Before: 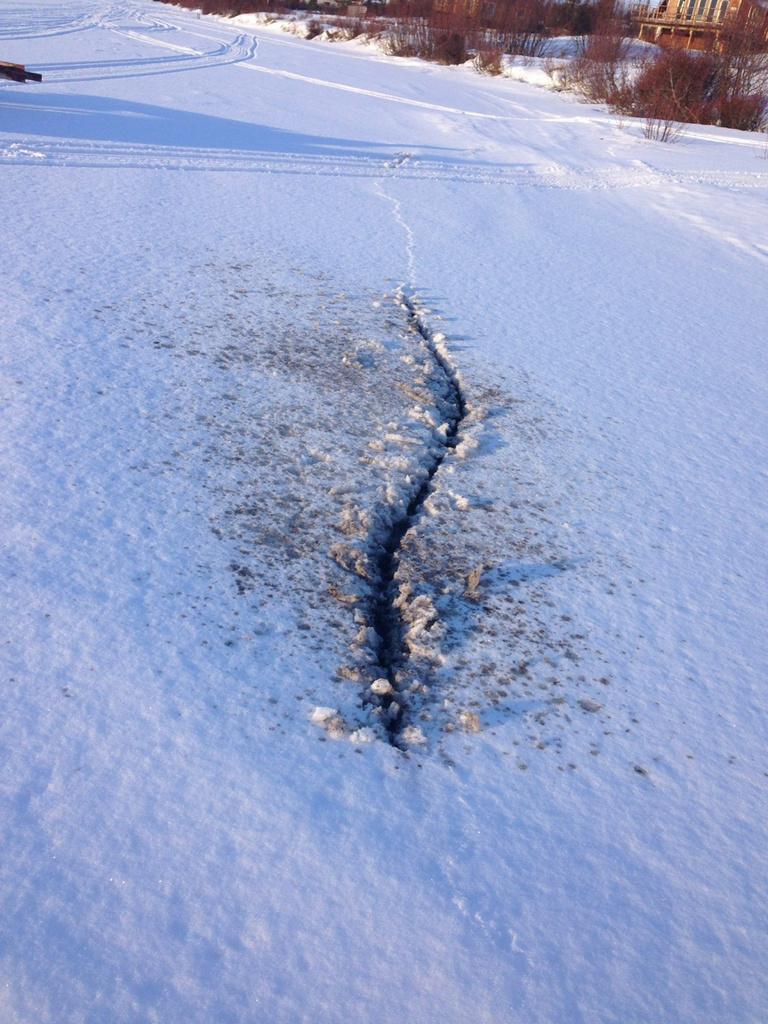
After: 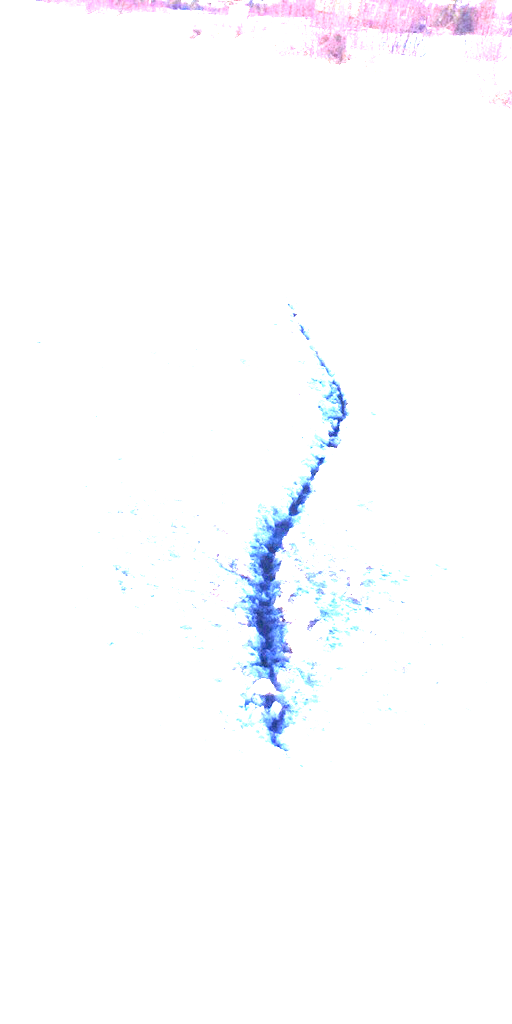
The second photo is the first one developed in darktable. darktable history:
white balance: red 0.948, green 1.02, blue 1.176
crop and rotate: left 15.446%, right 17.836%
exposure: black level correction 0, exposure 4 EV, compensate exposure bias true, compensate highlight preservation false
